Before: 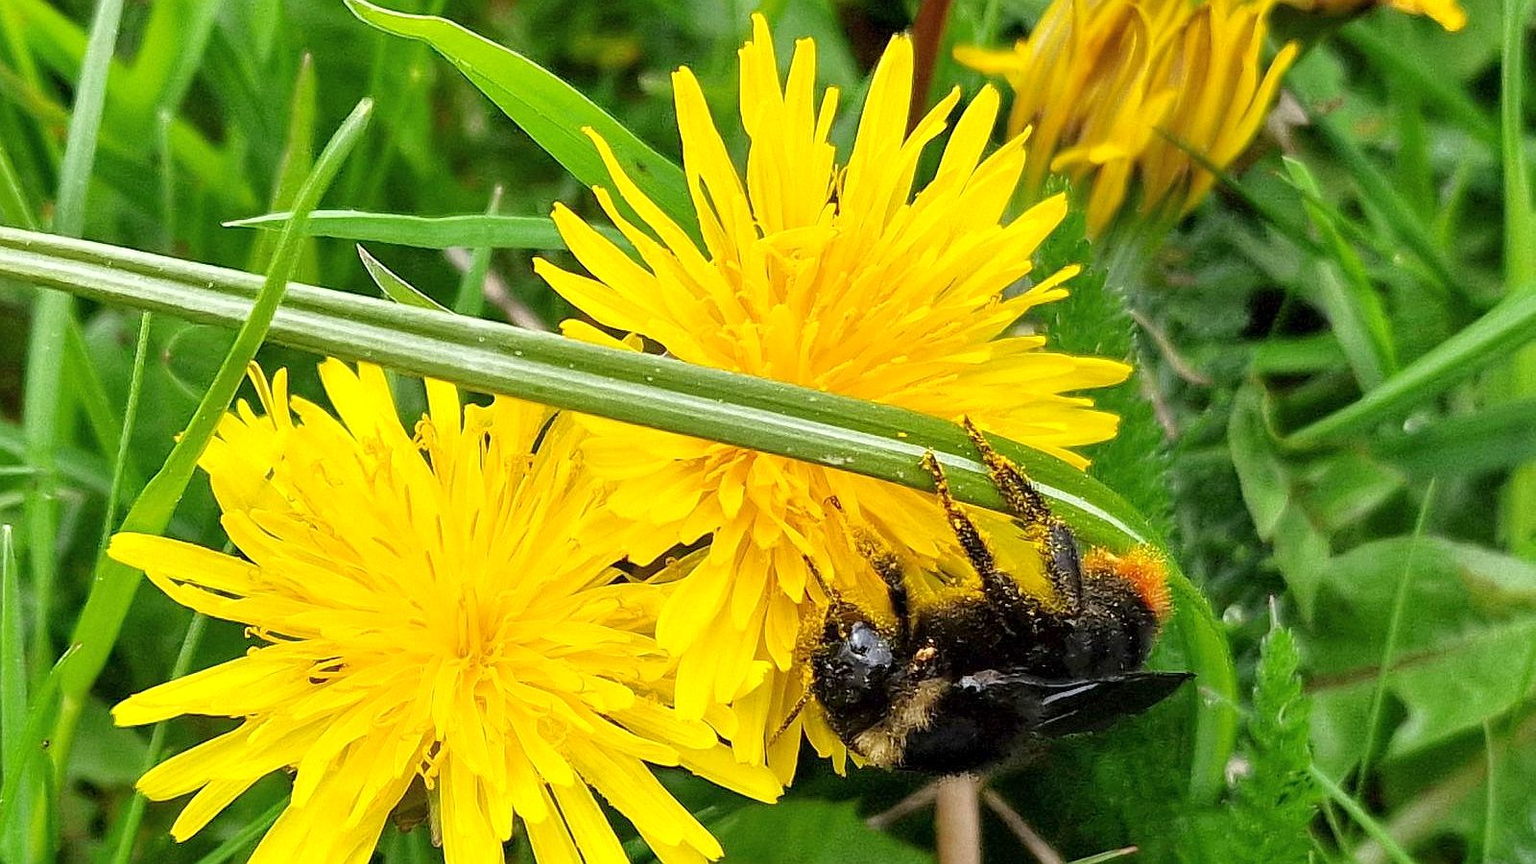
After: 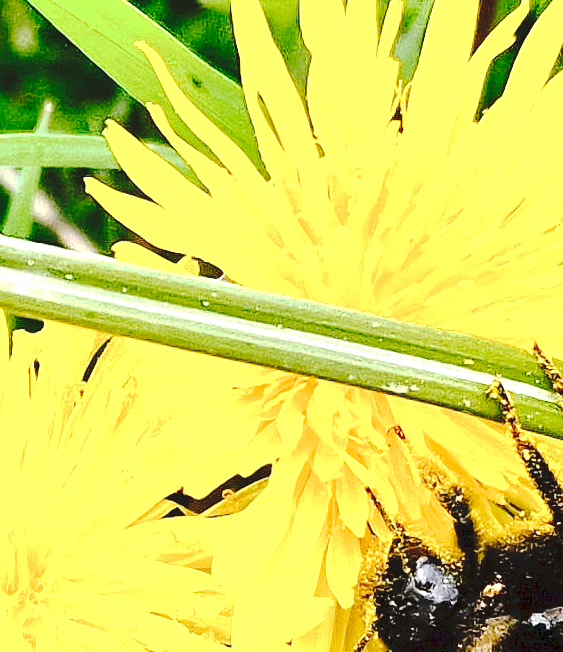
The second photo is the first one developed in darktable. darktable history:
rotate and perspective: automatic cropping off
tone curve: curves: ch0 [(0, 0) (0.003, 0.079) (0.011, 0.083) (0.025, 0.088) (0.044, 0.095) (0.069, 0.106) (0.1, 0.115) (0.136, 0.127) (0.177, 0.152) (0.224, 0.198) (0.277, 0.263) (0.335, 0.371) (0.399, 0.483) (0.468, 0.582) (0.543, 0.664) (0.623, 0.726) (0.709, 0.793) (0.801, 0.842) (0.898, 0.896) (1, 1)], preserve colors none
tone equalizer: -8 EV -1.08 EV, -7 EV -1.01 EV, -6 EV -0.867 EV, -5 EV -0.578 EV, -3 EV 0.578 EV, -2 EV 0.867 EV, -1 EV 1.01 EV, +0 EV 1.08 EV, edges refinement/feathering 500, mask exposure compensation -1.57 EV, preserve details no
crop and rotate: left 29.476%, top 10.214%, right 35.32%, bottom 17.333%
